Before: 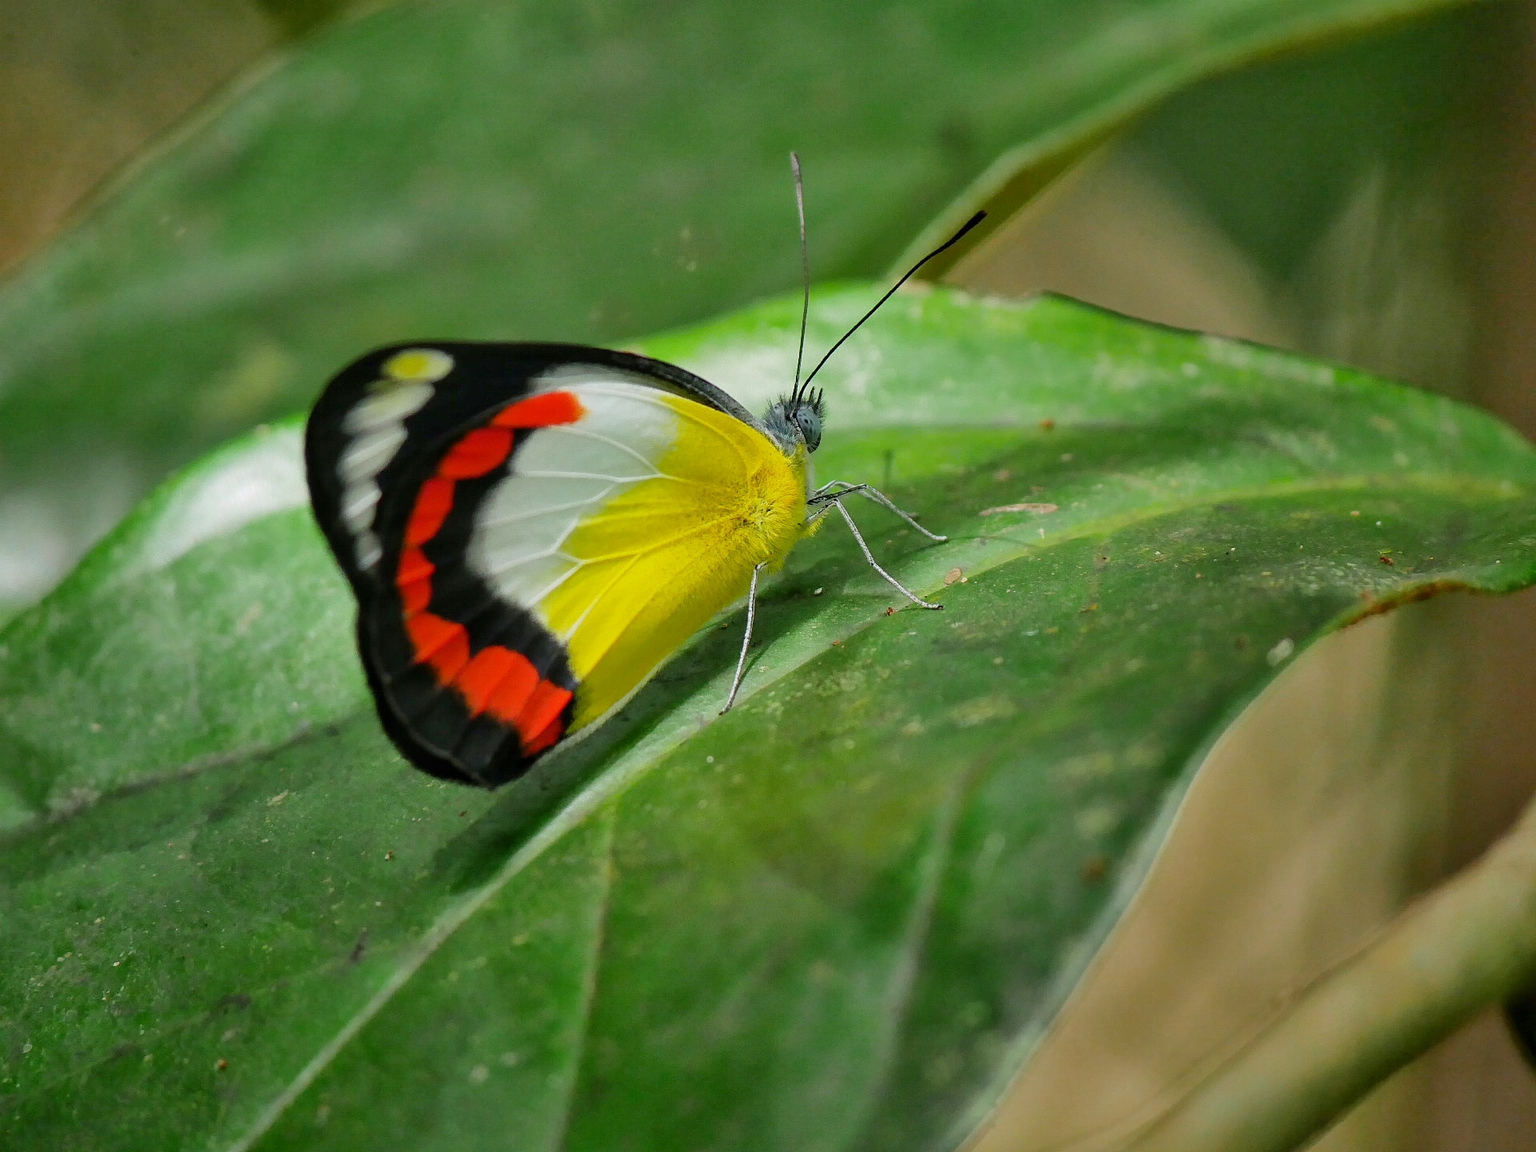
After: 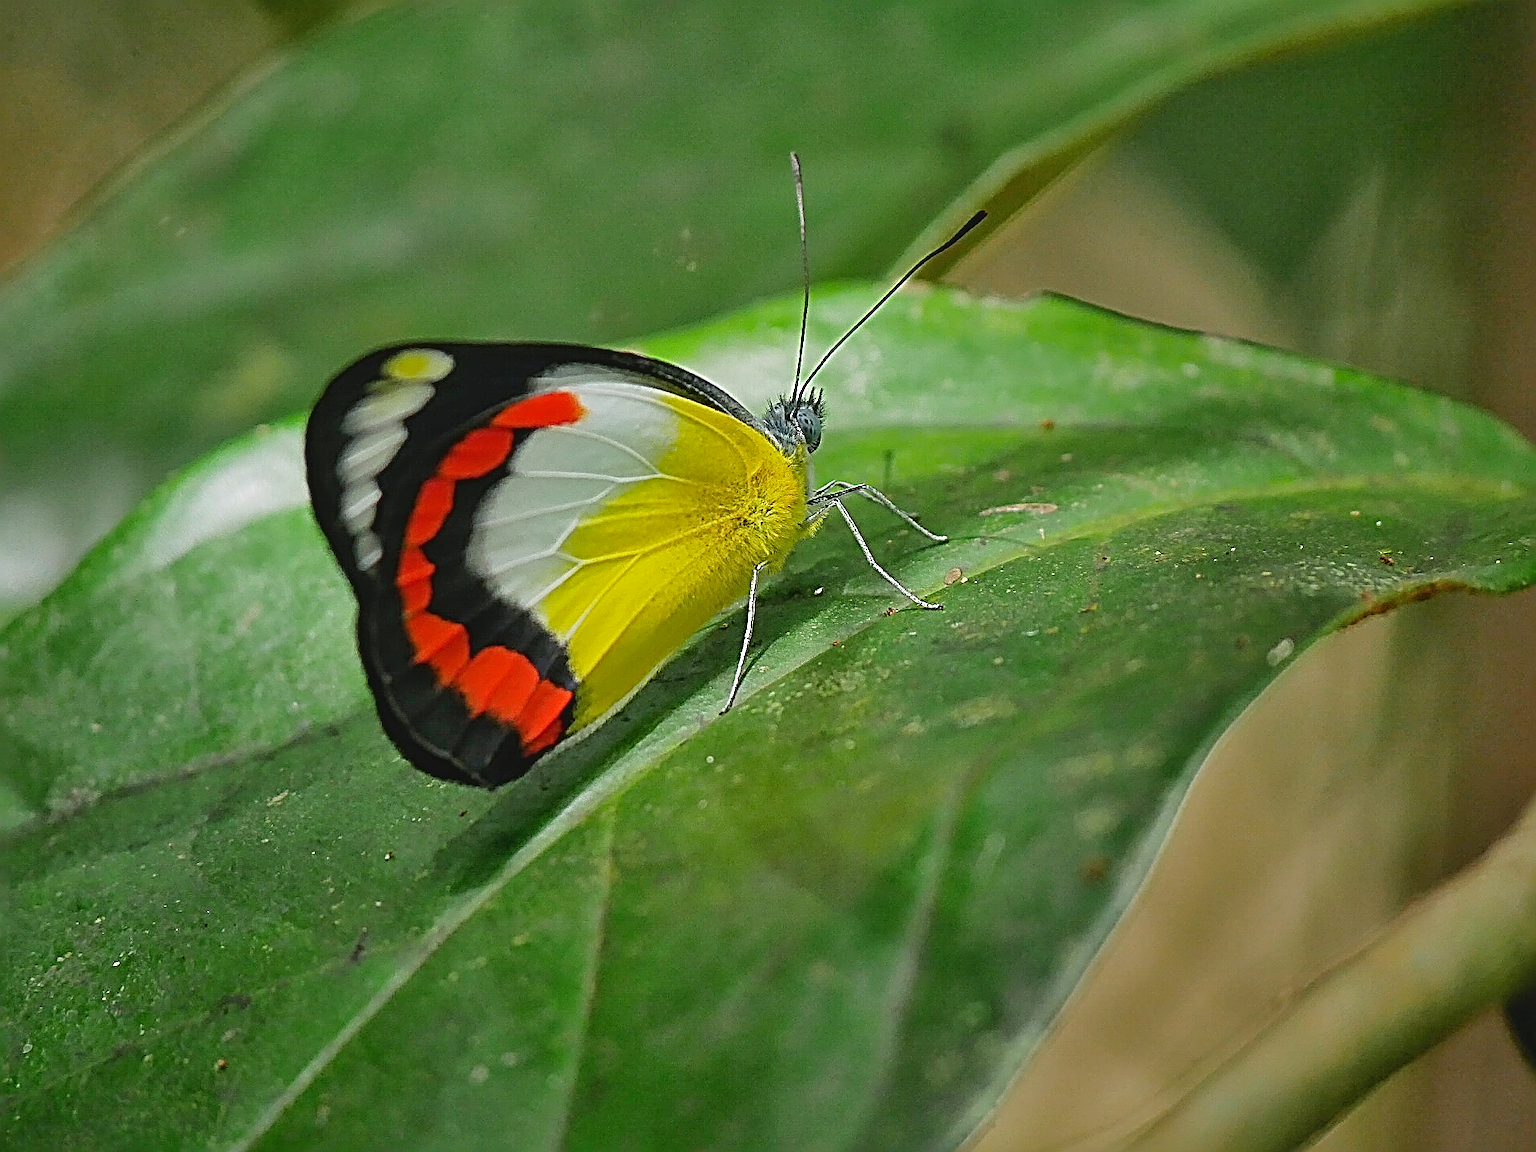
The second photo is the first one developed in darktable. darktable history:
sharpen: radius 3.199, amount 1.72
contrast brightness saturation: contrast -0.11
